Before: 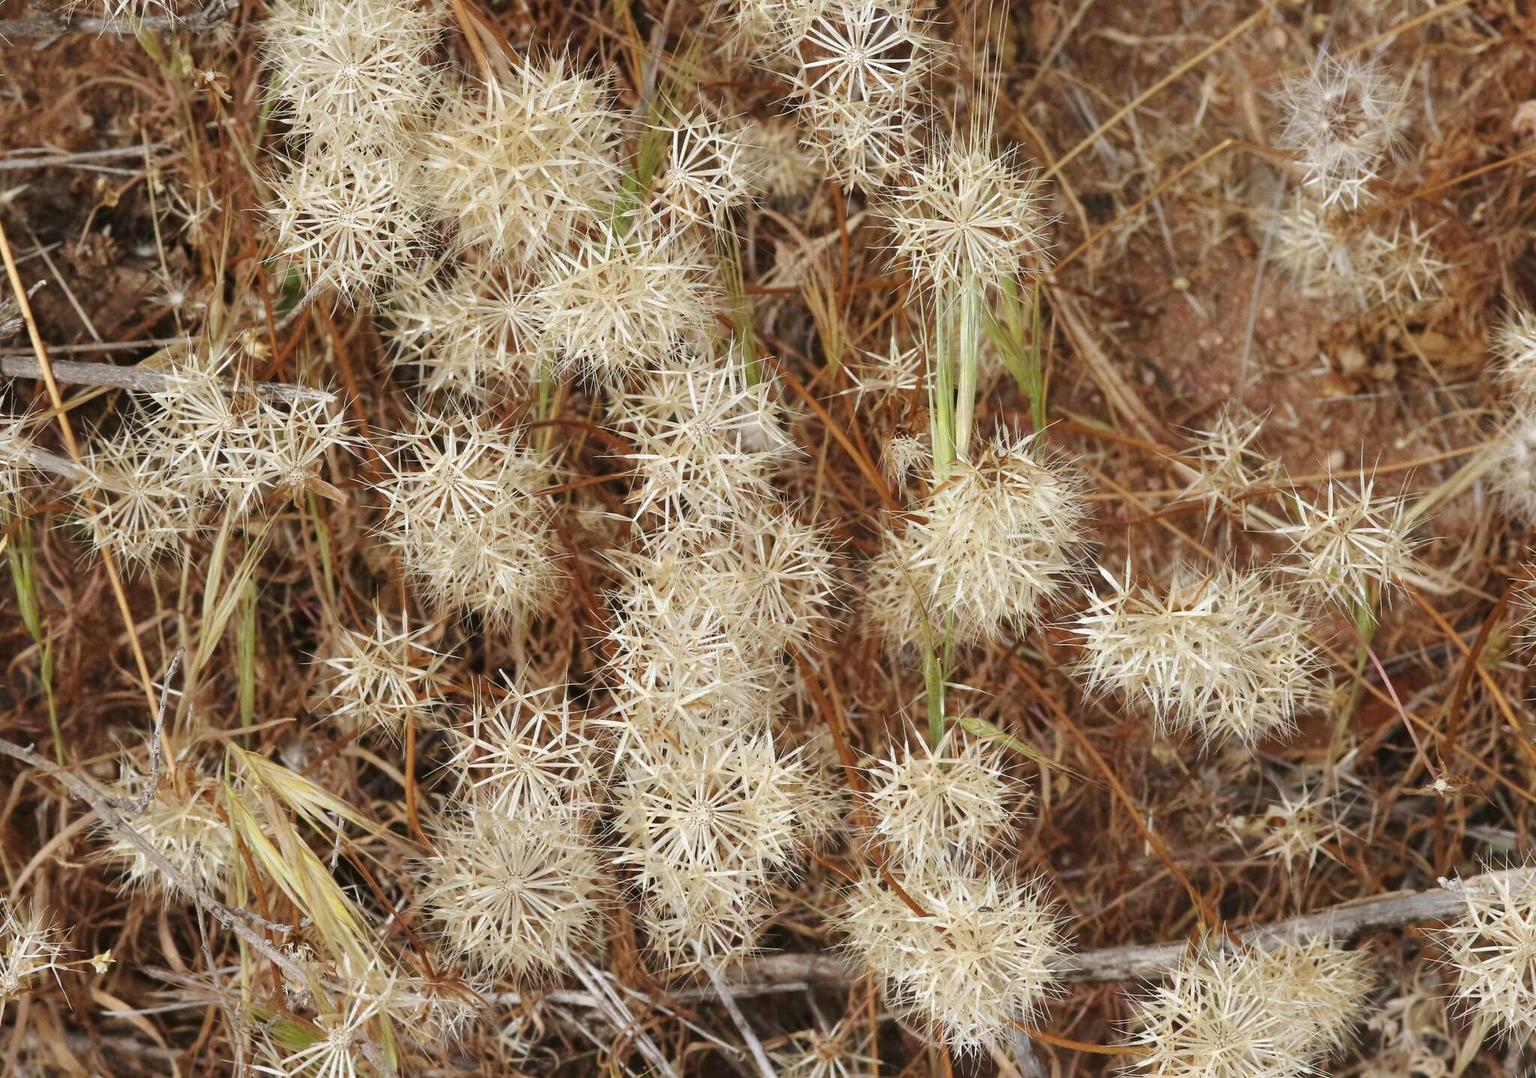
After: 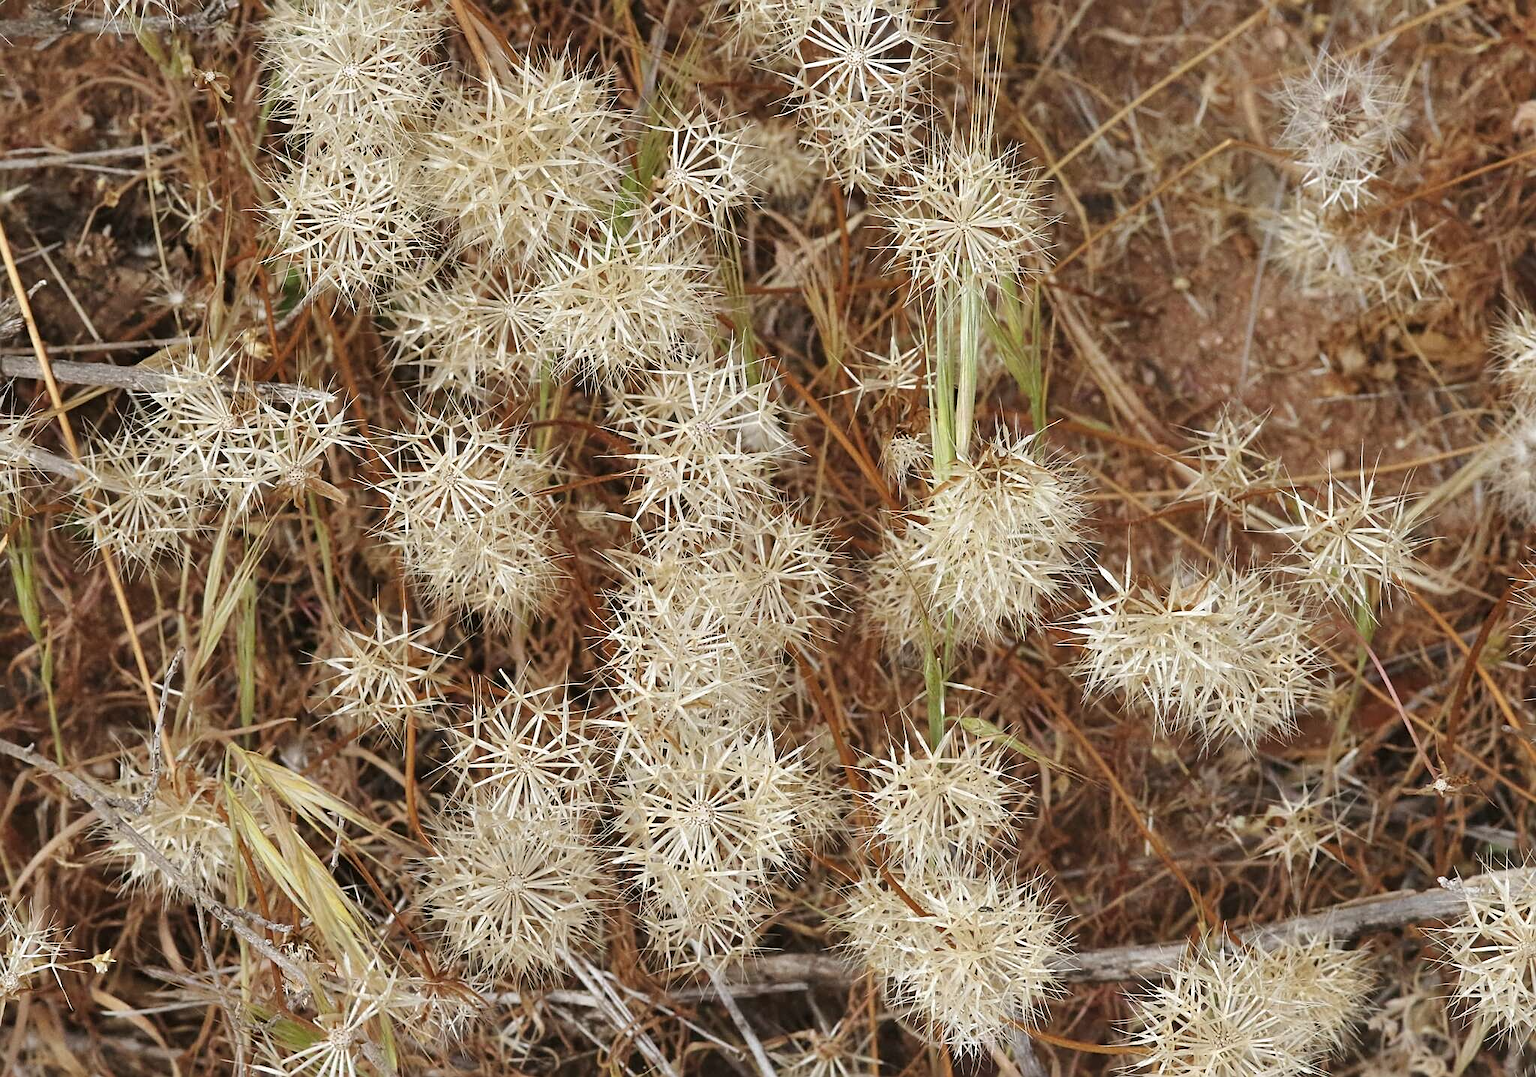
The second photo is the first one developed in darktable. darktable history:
shadows and highlights: soften with gaussian
contrast brightness saturation: saturation -0.054
sharpen: on, module defaults
